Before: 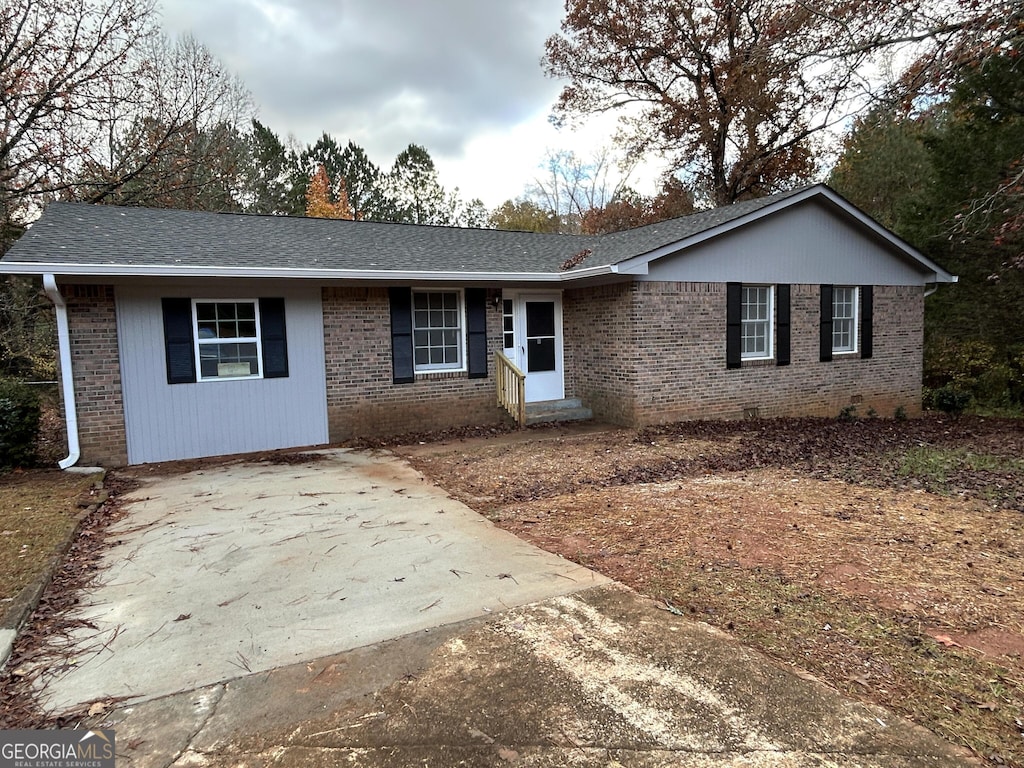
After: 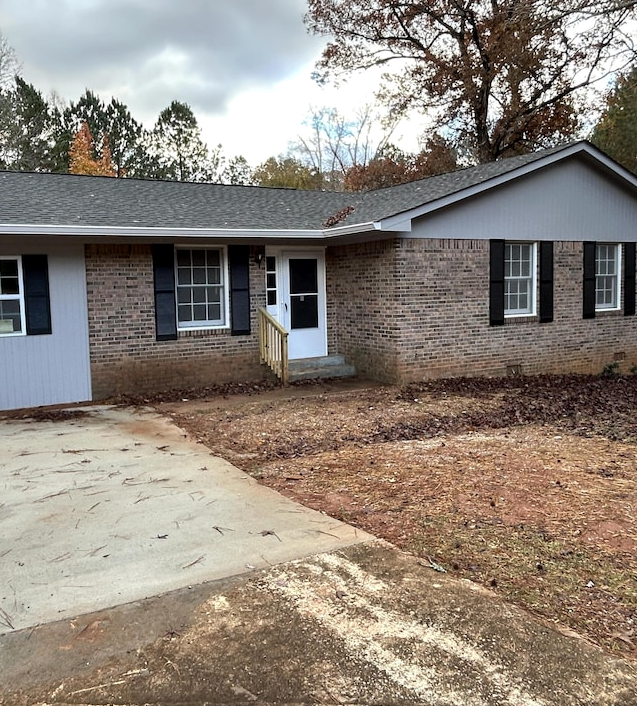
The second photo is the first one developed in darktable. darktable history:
local contrast: mode bilateral grid, contrast 19, coarseness 49, detail 120%, midtone range 0.2
crop and rotate: left 23.216%, top 5.621%, right 14.524%, bottom 2.323%
